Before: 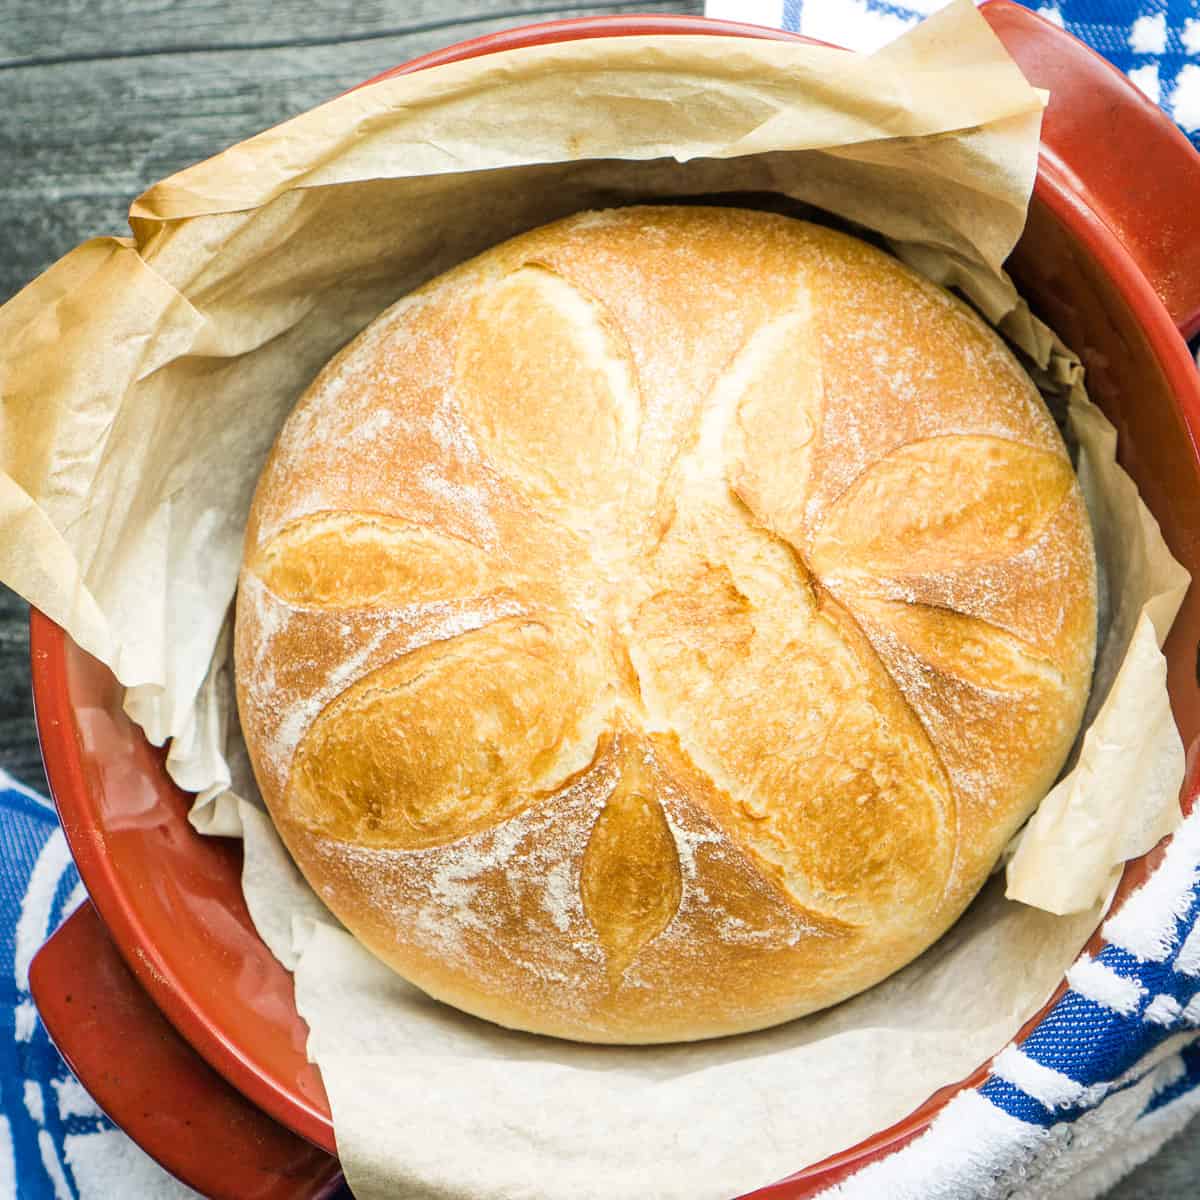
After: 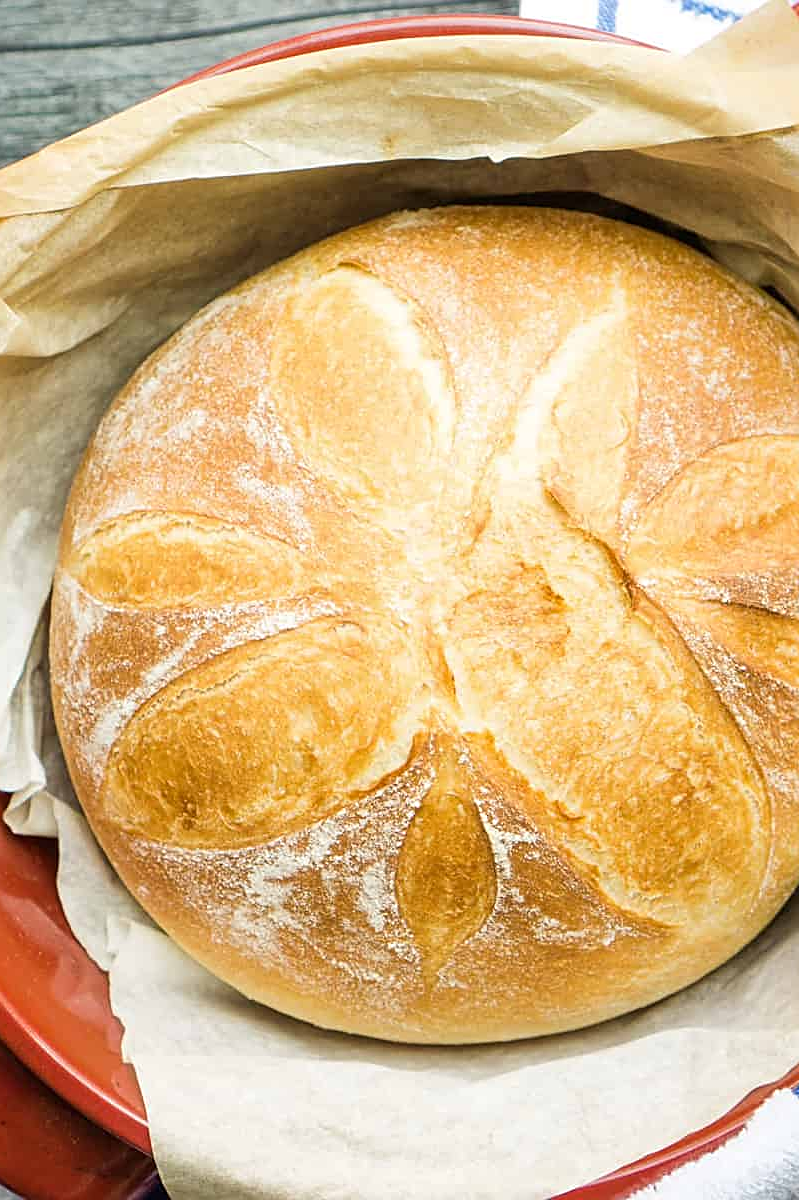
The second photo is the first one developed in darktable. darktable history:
crop: left 15.419%, right 17.914%
sharpen: on, module defaults
